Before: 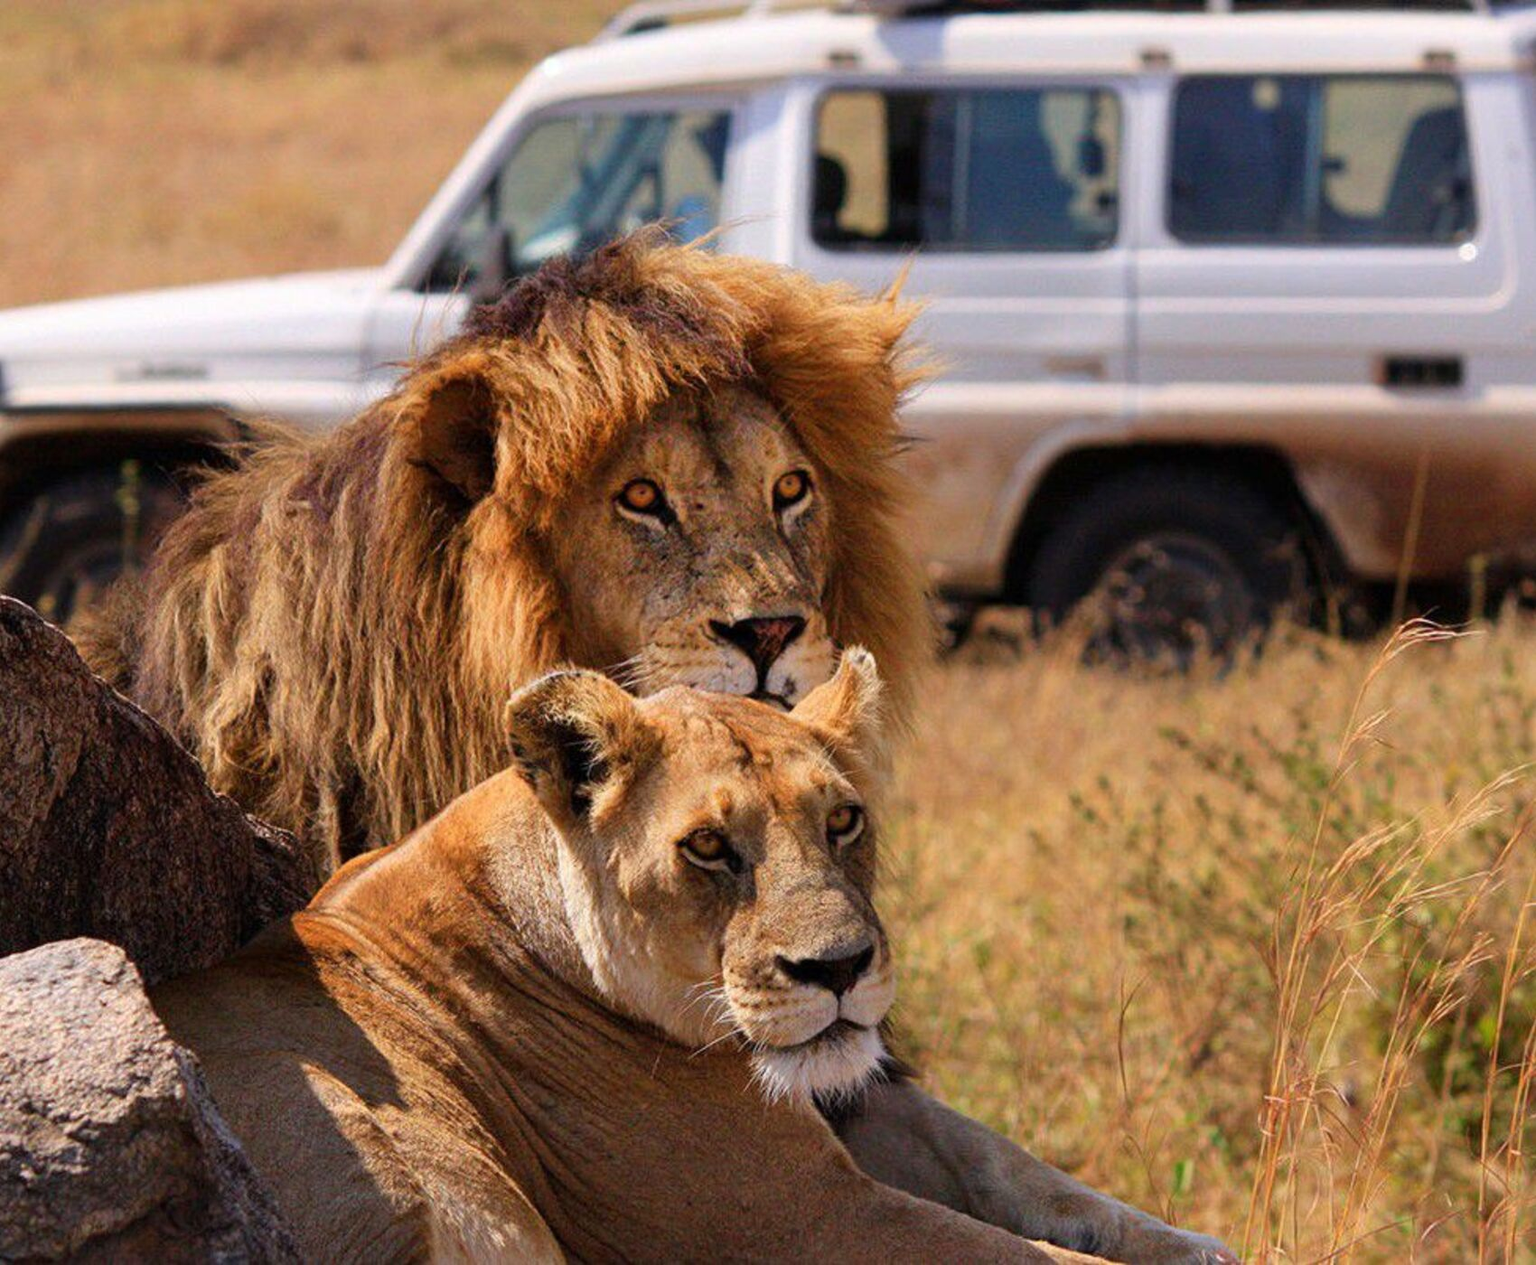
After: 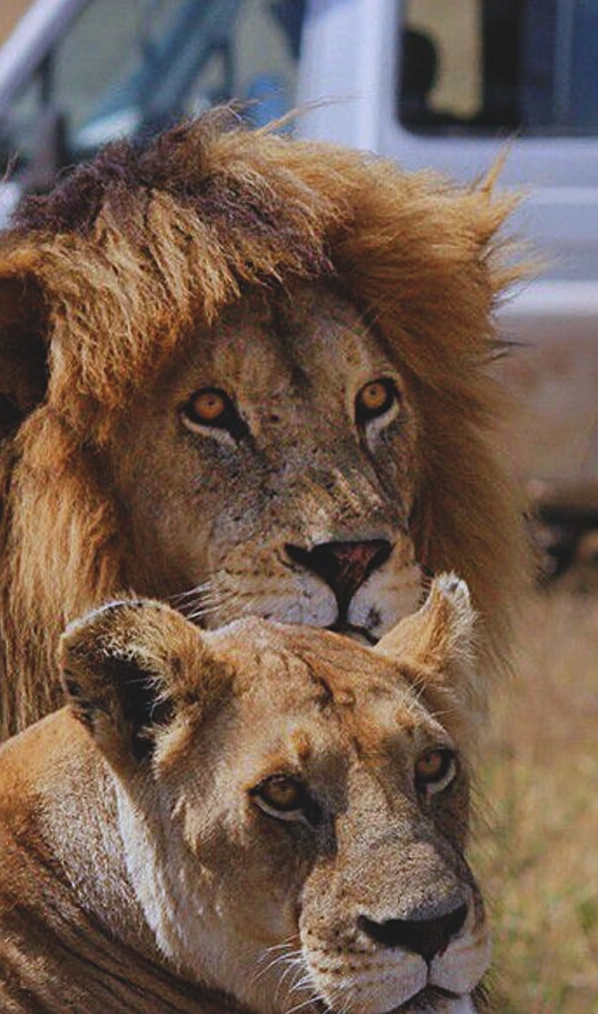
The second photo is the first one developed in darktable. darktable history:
sharpen: on, module defaults
crop and rotate: left 29.476%, top 10.214%, right 35.32%, bottom 17.333%
exposure: black level correction -0.015, exposure -0.5 EV, compensate highlight preservation false
white balance: red 0.926, green 1.003, blue 1.133
